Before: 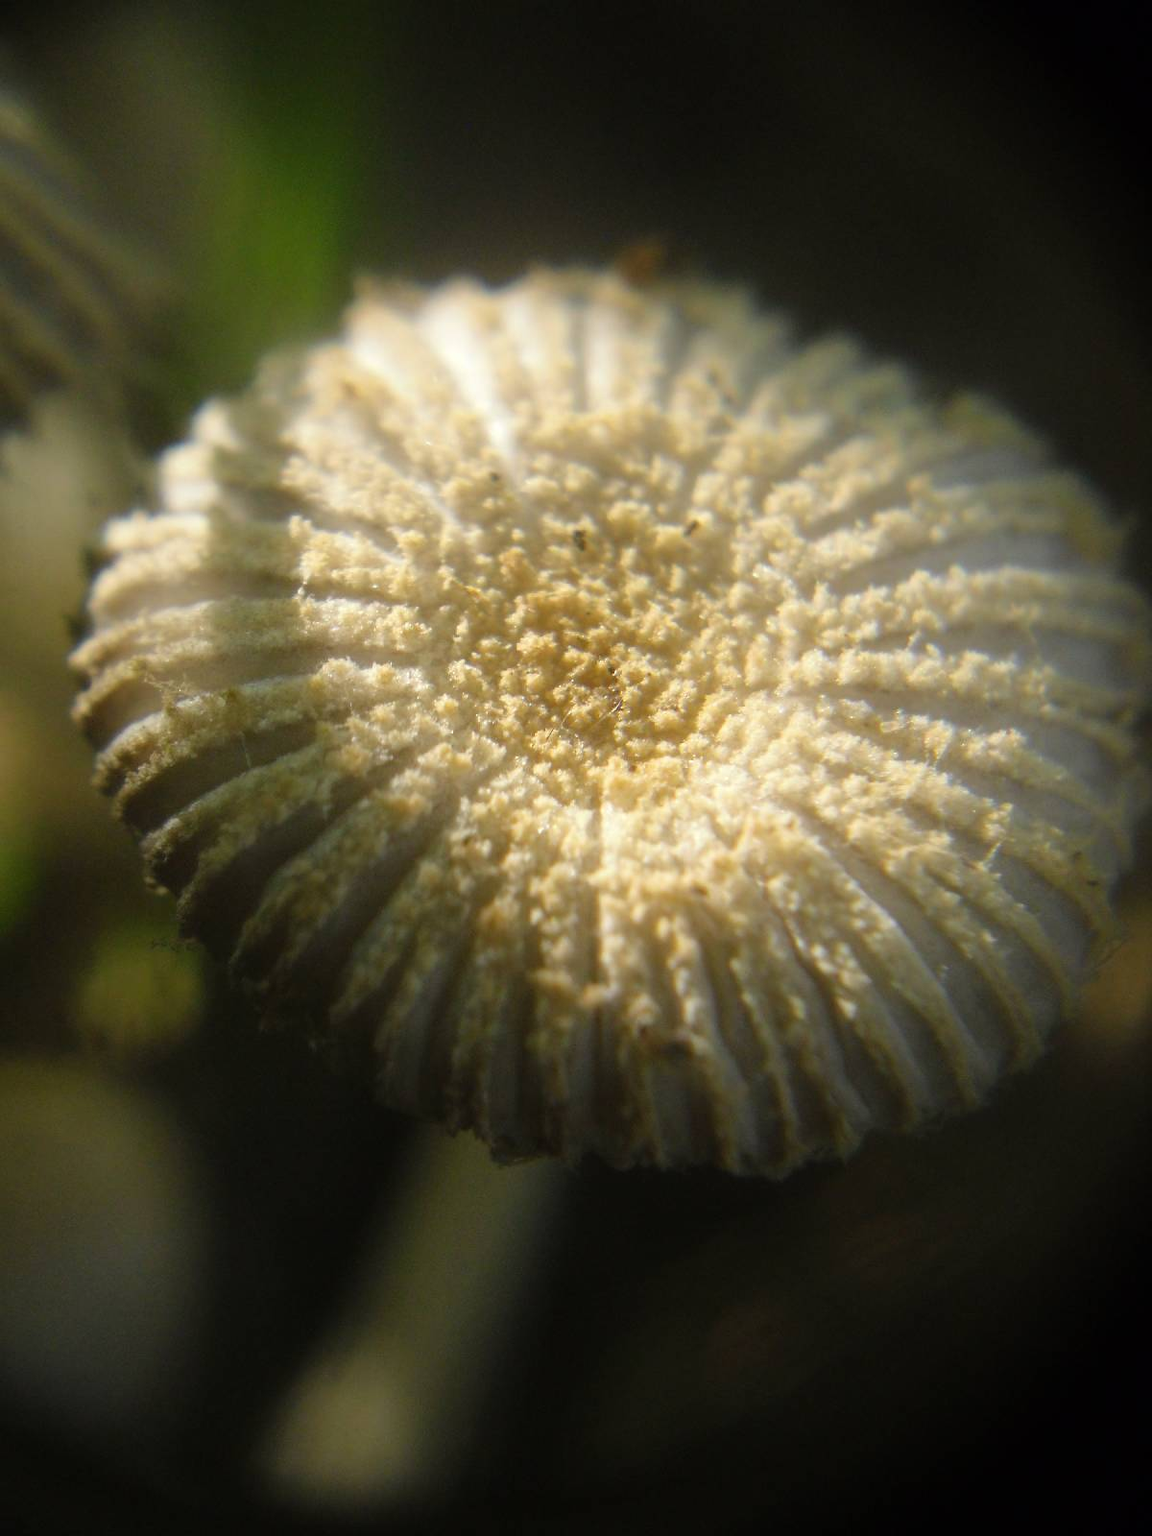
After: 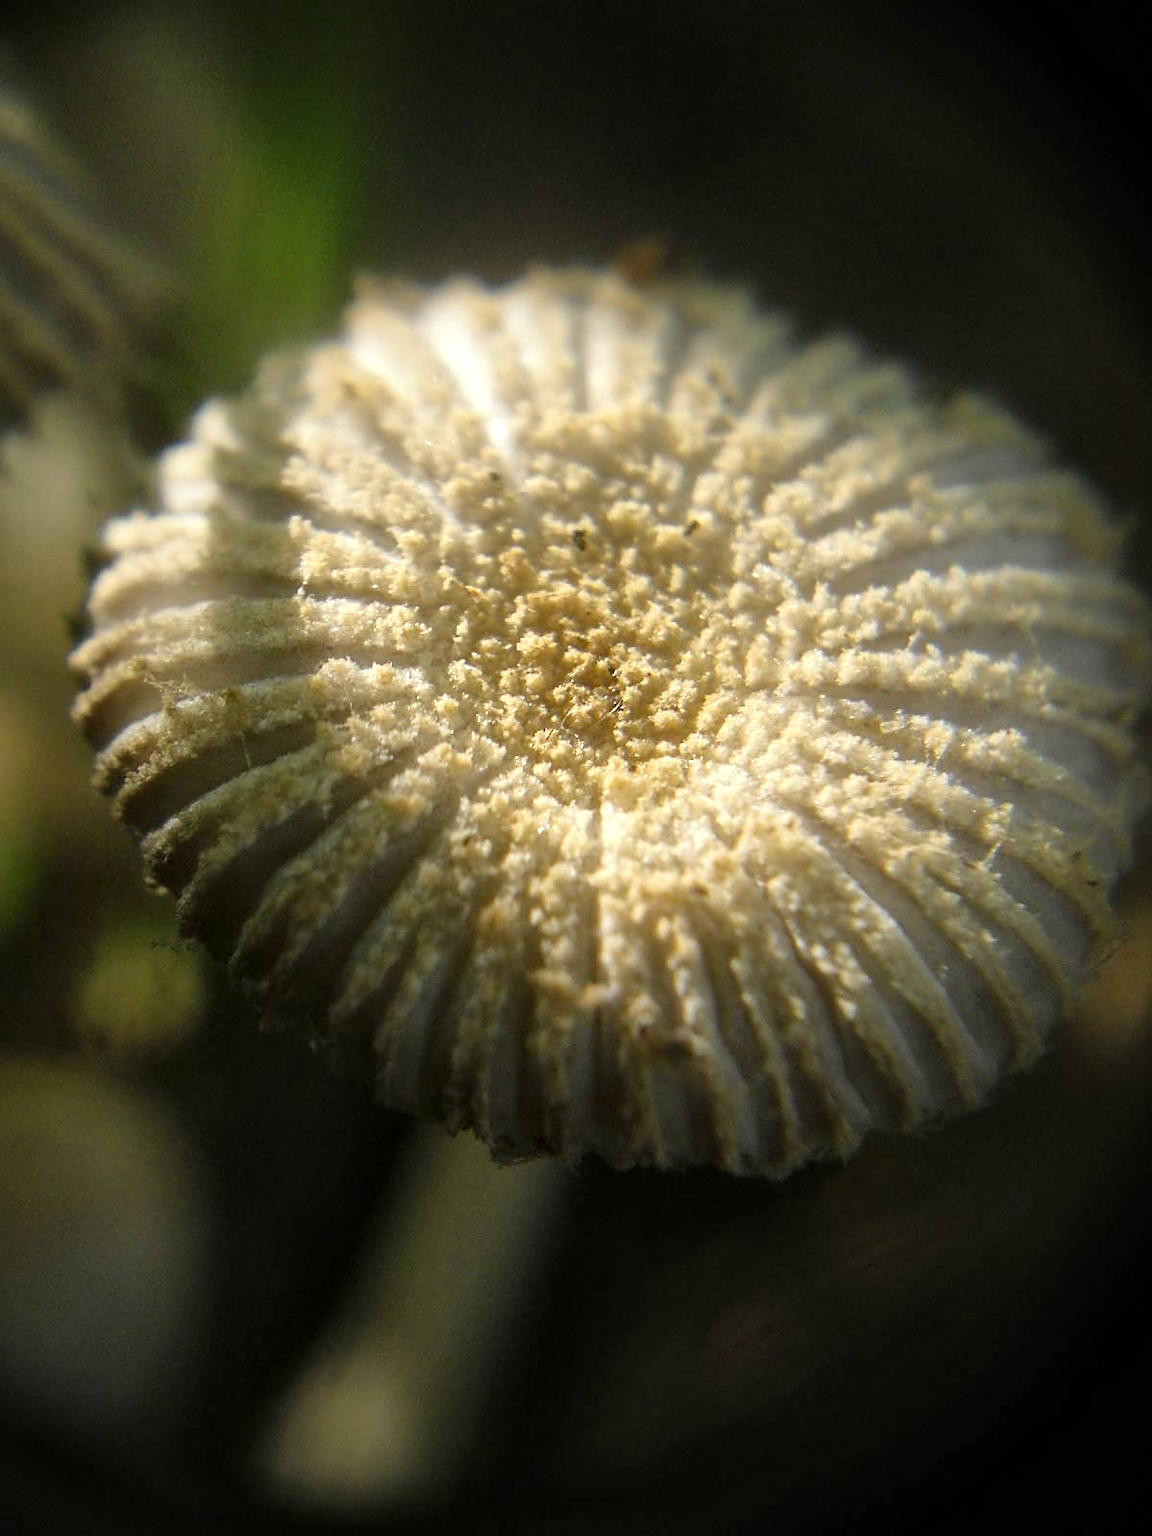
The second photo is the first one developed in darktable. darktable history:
local contrast: mode bilateral grid, contrast 20, coarseness 50, detail 141%, midtone range 0.2
sharpen: on, module defaults
